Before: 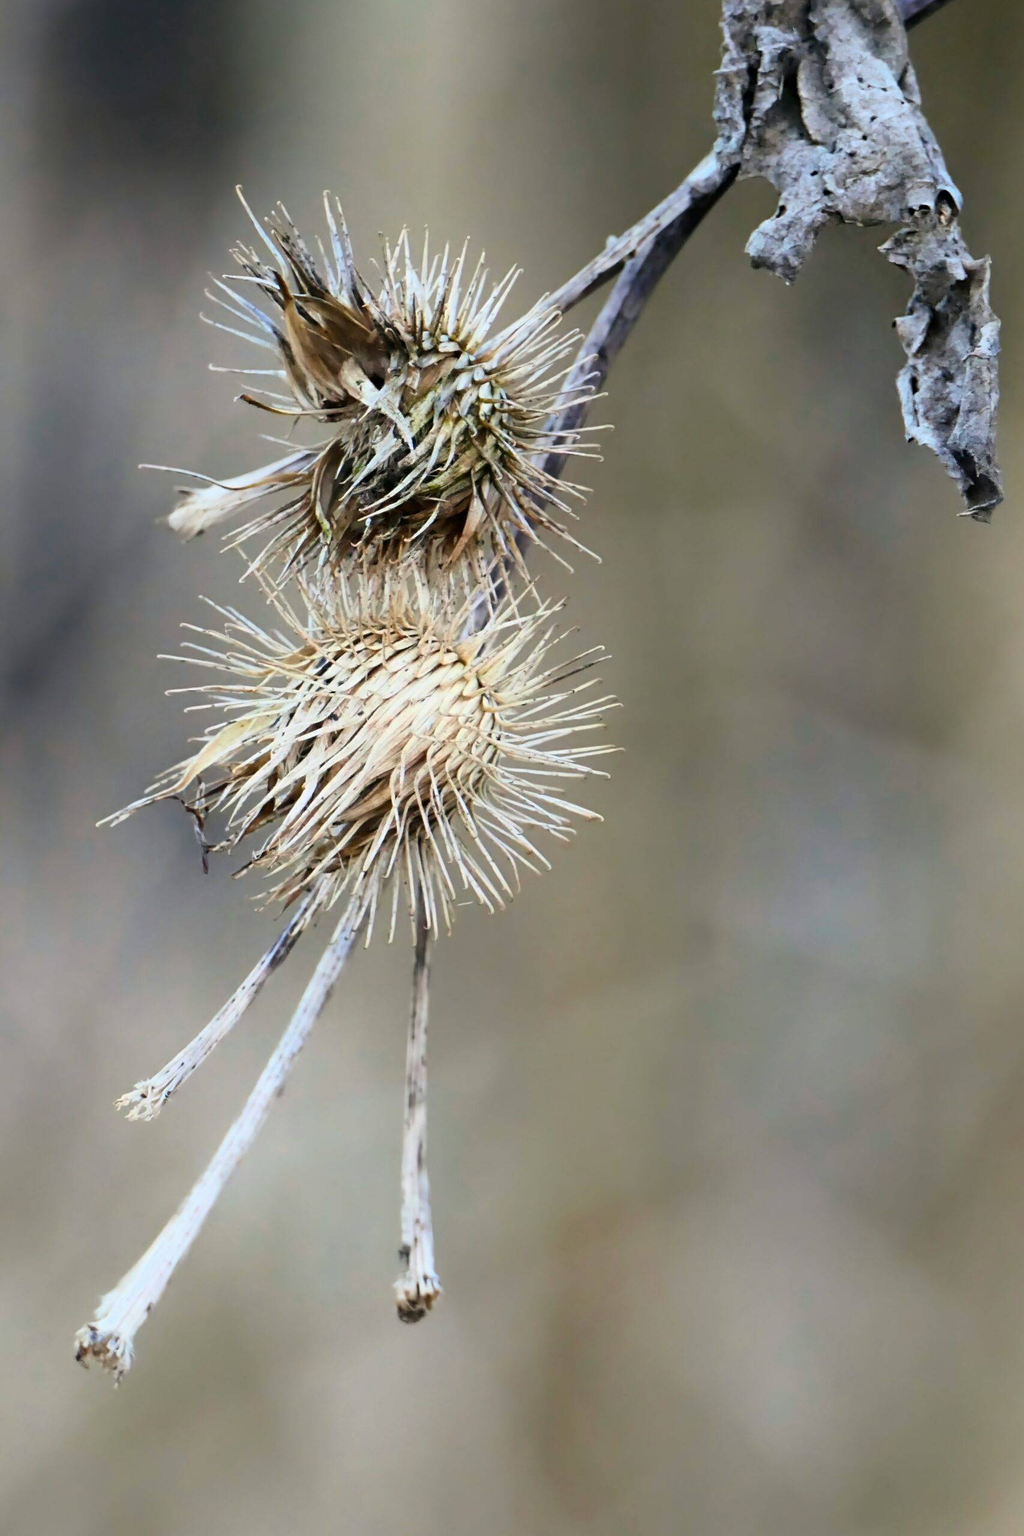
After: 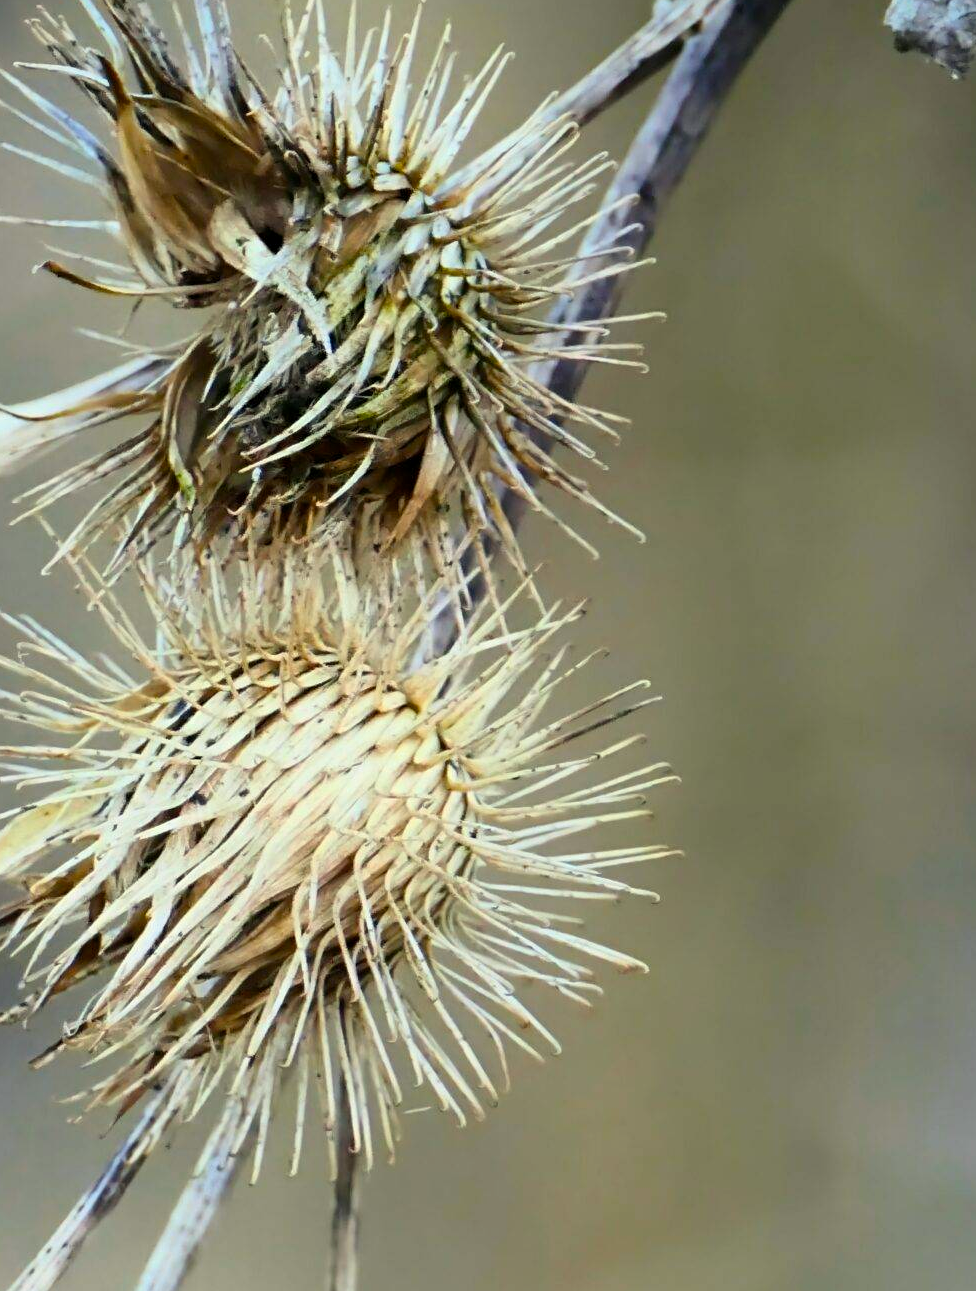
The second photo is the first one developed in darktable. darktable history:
crop: left 20.932%, top 15.471%, right 21.848%, bottom 34.081%
exposure: black level correction 0.001, compensate highlight preservation false
color correction: highlights a* -4.28, highlights b* 6.53
color balance rgb: linear chroma grading › global chroma 6.48%, perceptual saturation grading › global saturation 12.96%, global vibrance 6.02%
